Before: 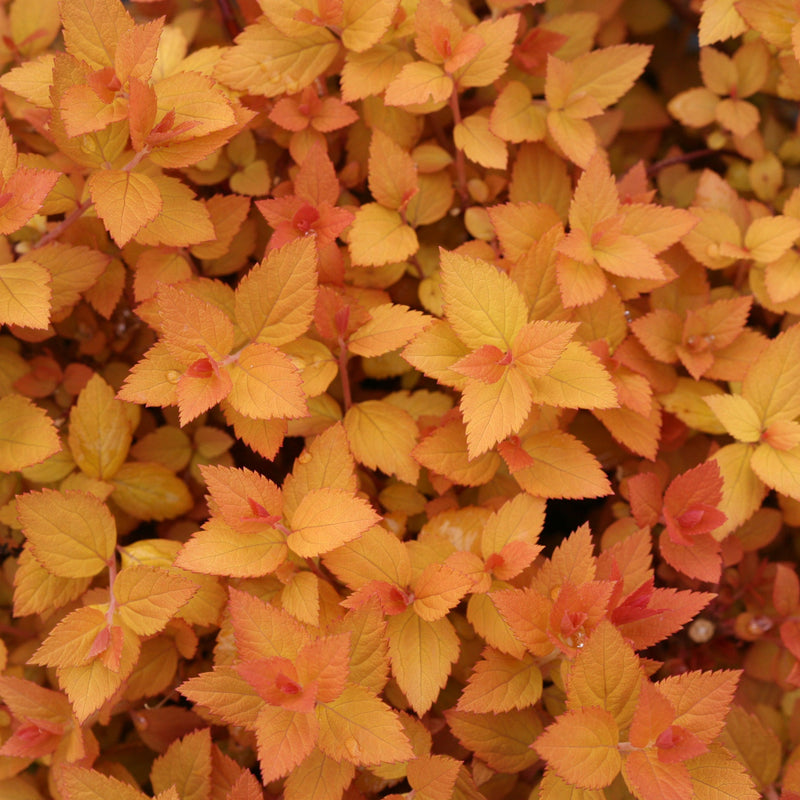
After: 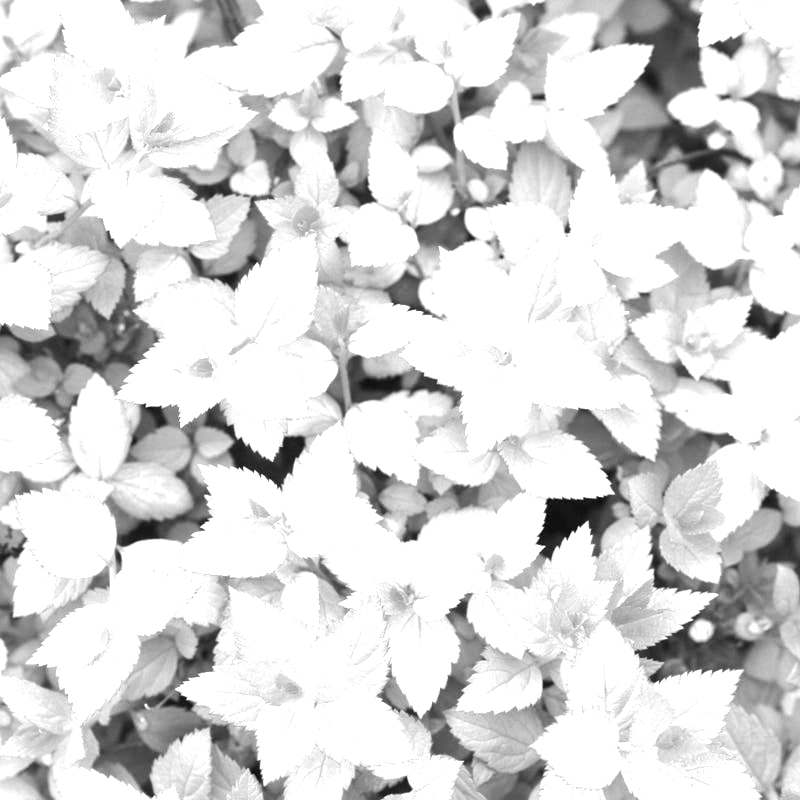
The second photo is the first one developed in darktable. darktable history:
exposure: black level correction 0, exposure 1.388 EV, compensate exposure bias true, compensate highlight preservation false
color balance rgb: linear chroma grading › shadows -10%, linear chroma grading › global chroma 20%, perceptual saturation grading › global saturation 15%, perceptual brilliance grading › global brilliance 30%, perceptual brilliance grading › highlights 12%, perceptual brilliance grading › mid-tones 24%, global vibrance 20%
monochrome: on, module defaults
